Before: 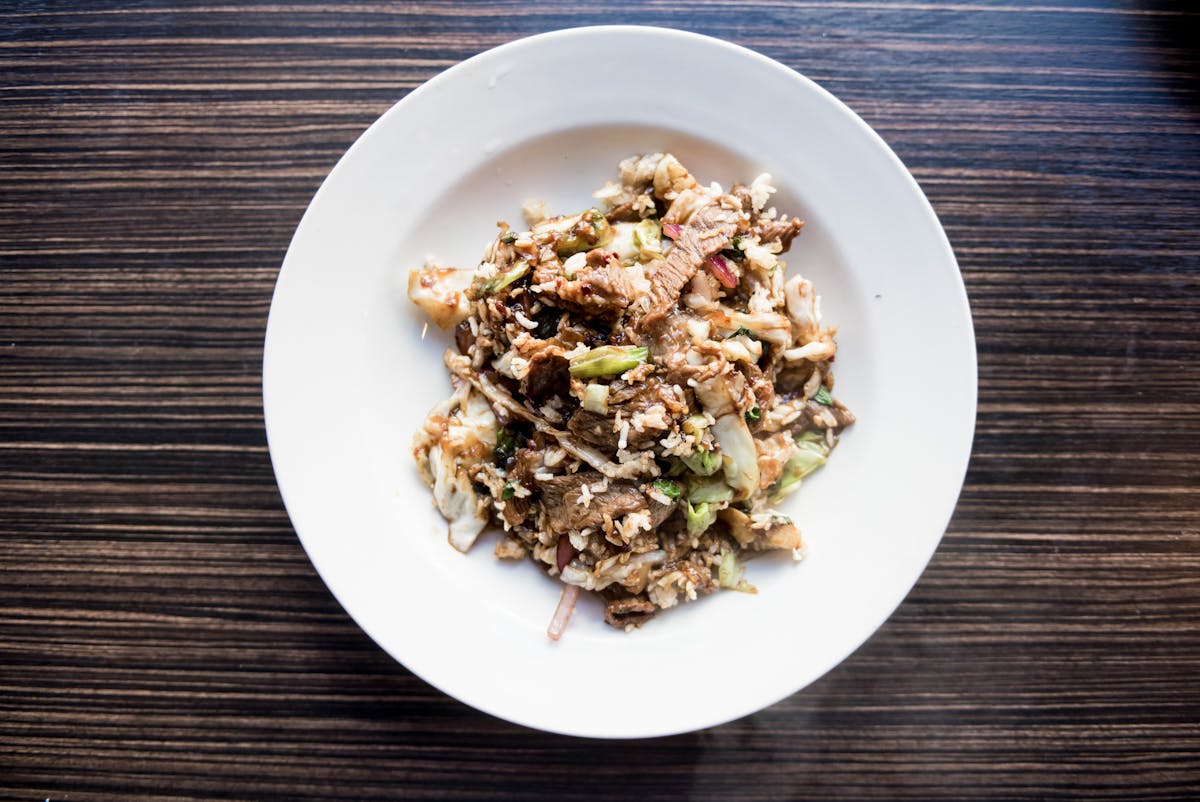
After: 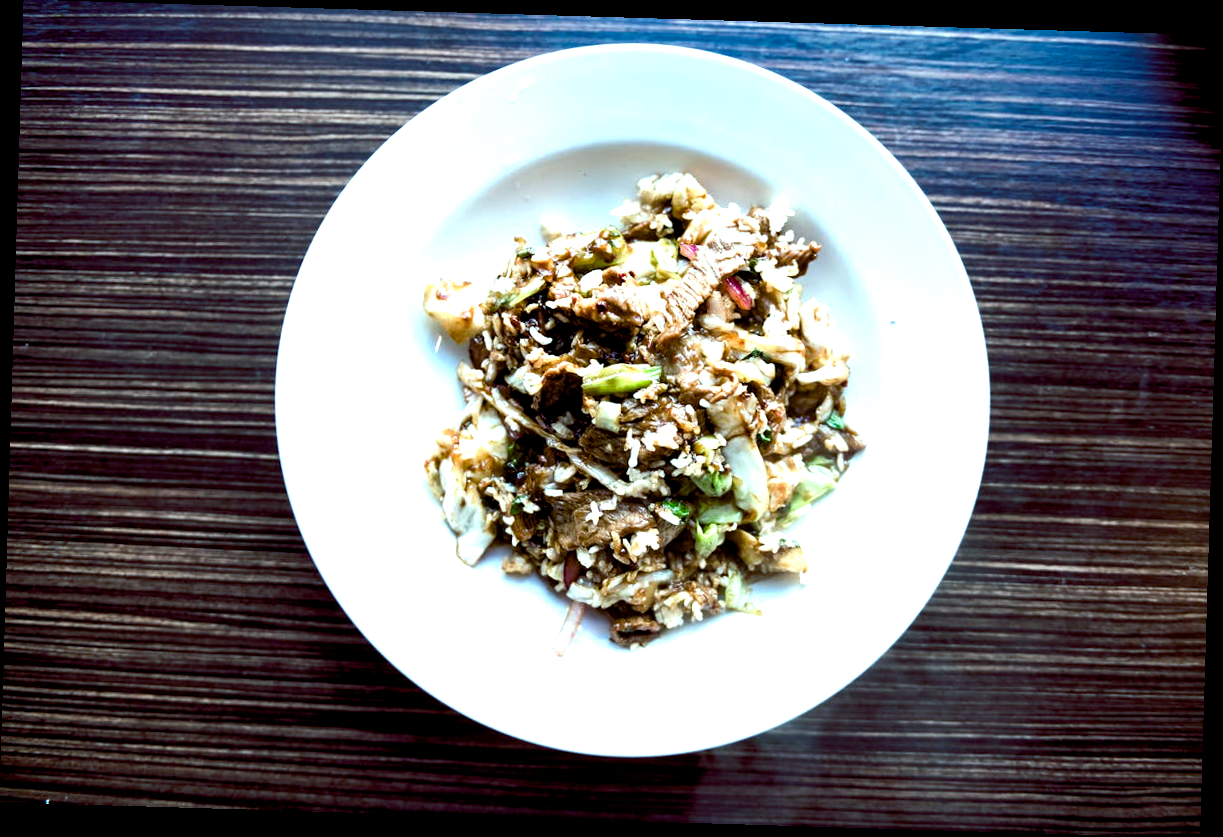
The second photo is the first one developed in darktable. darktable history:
rotate and perspective: rotation 1.72°, automatic cropping off
color balance rgb: shadows lift › luminance -7.7%, shadows lift › chroma 2.13%, shadows lift › hue 200.79°, power › luminance -7.77%, power › chroma 2.27%, power › hue 220.69°, highlights gain › luminance 15.15%, highlights gain › chroma 4%, highlights gain › hue 209.35°, global offset › luminance -0.21%, global offset › chroma 0.27%, perceptual saturation grading › global saturation 24.42%, perceptual saturation grading › highlights -24.42%, perceptual saturation grading › mid-tones 24.42%, perceptual saturation grading › shadows 40%, perceptual brilliance grading › global brilliance -5%, perceptual brilliance grading › highlights 24.42%, perceptual brilliance grading › mid-tones 7%, perceptual brilliance grading › shadows -5%
